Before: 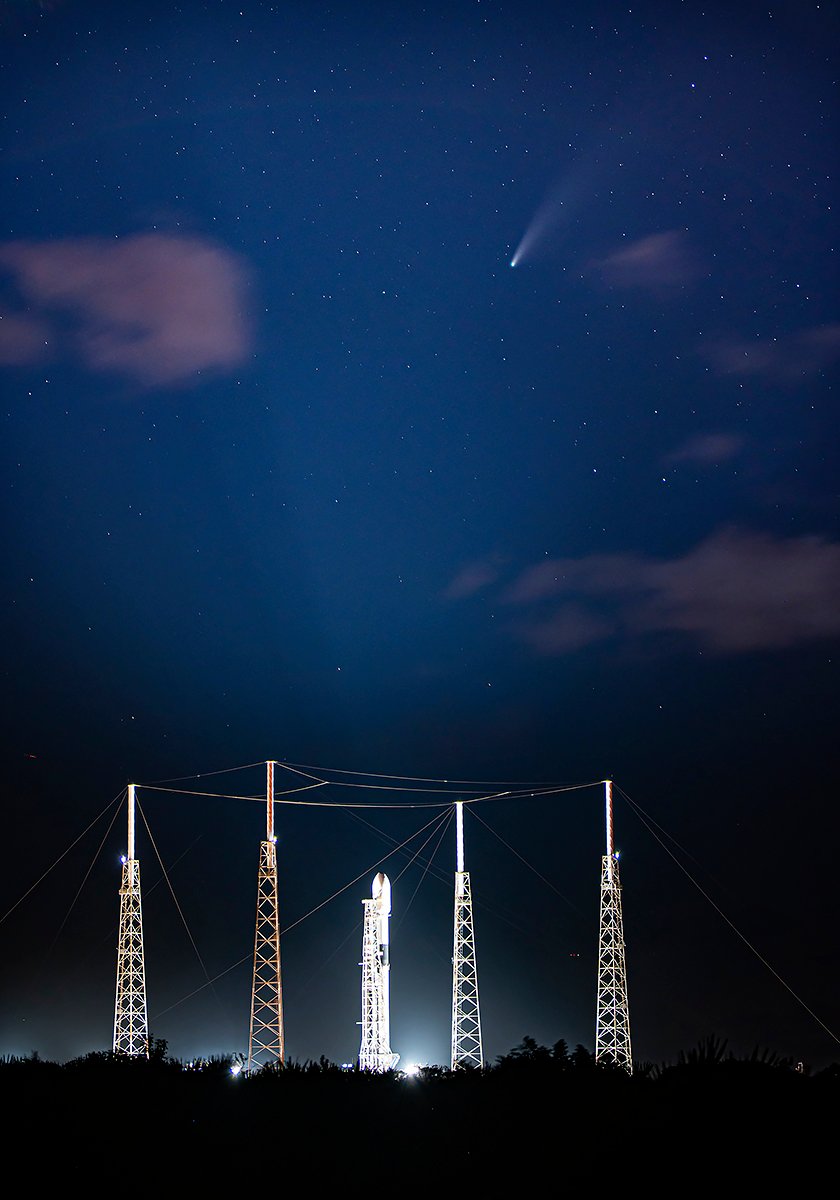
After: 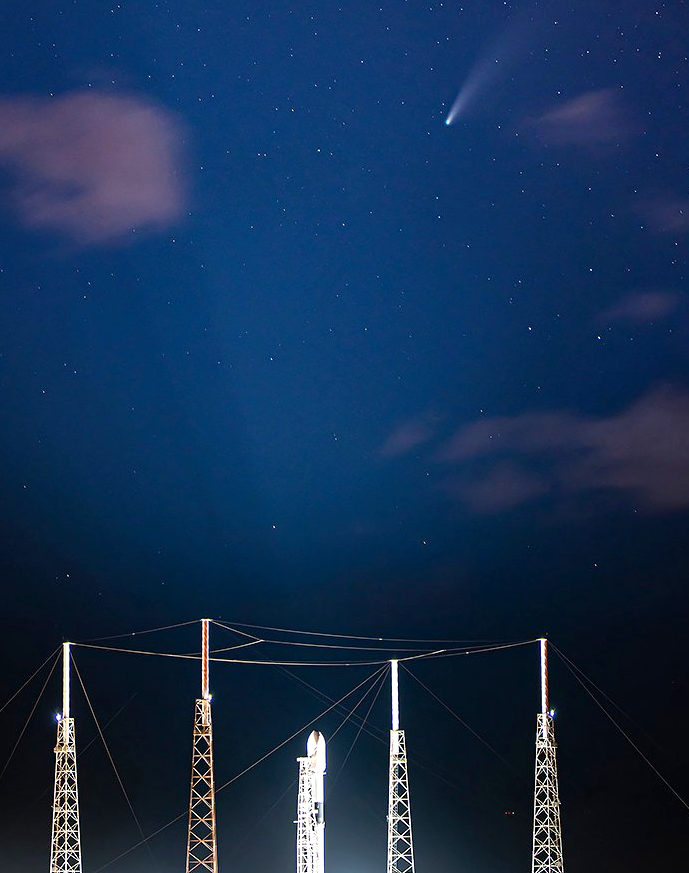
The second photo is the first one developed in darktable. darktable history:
exposure: exposure 0.3 EV, compensate highlight preservation false
crop: left 7.856%, top 11.836%, right 10.12%, bottom 15.387%
